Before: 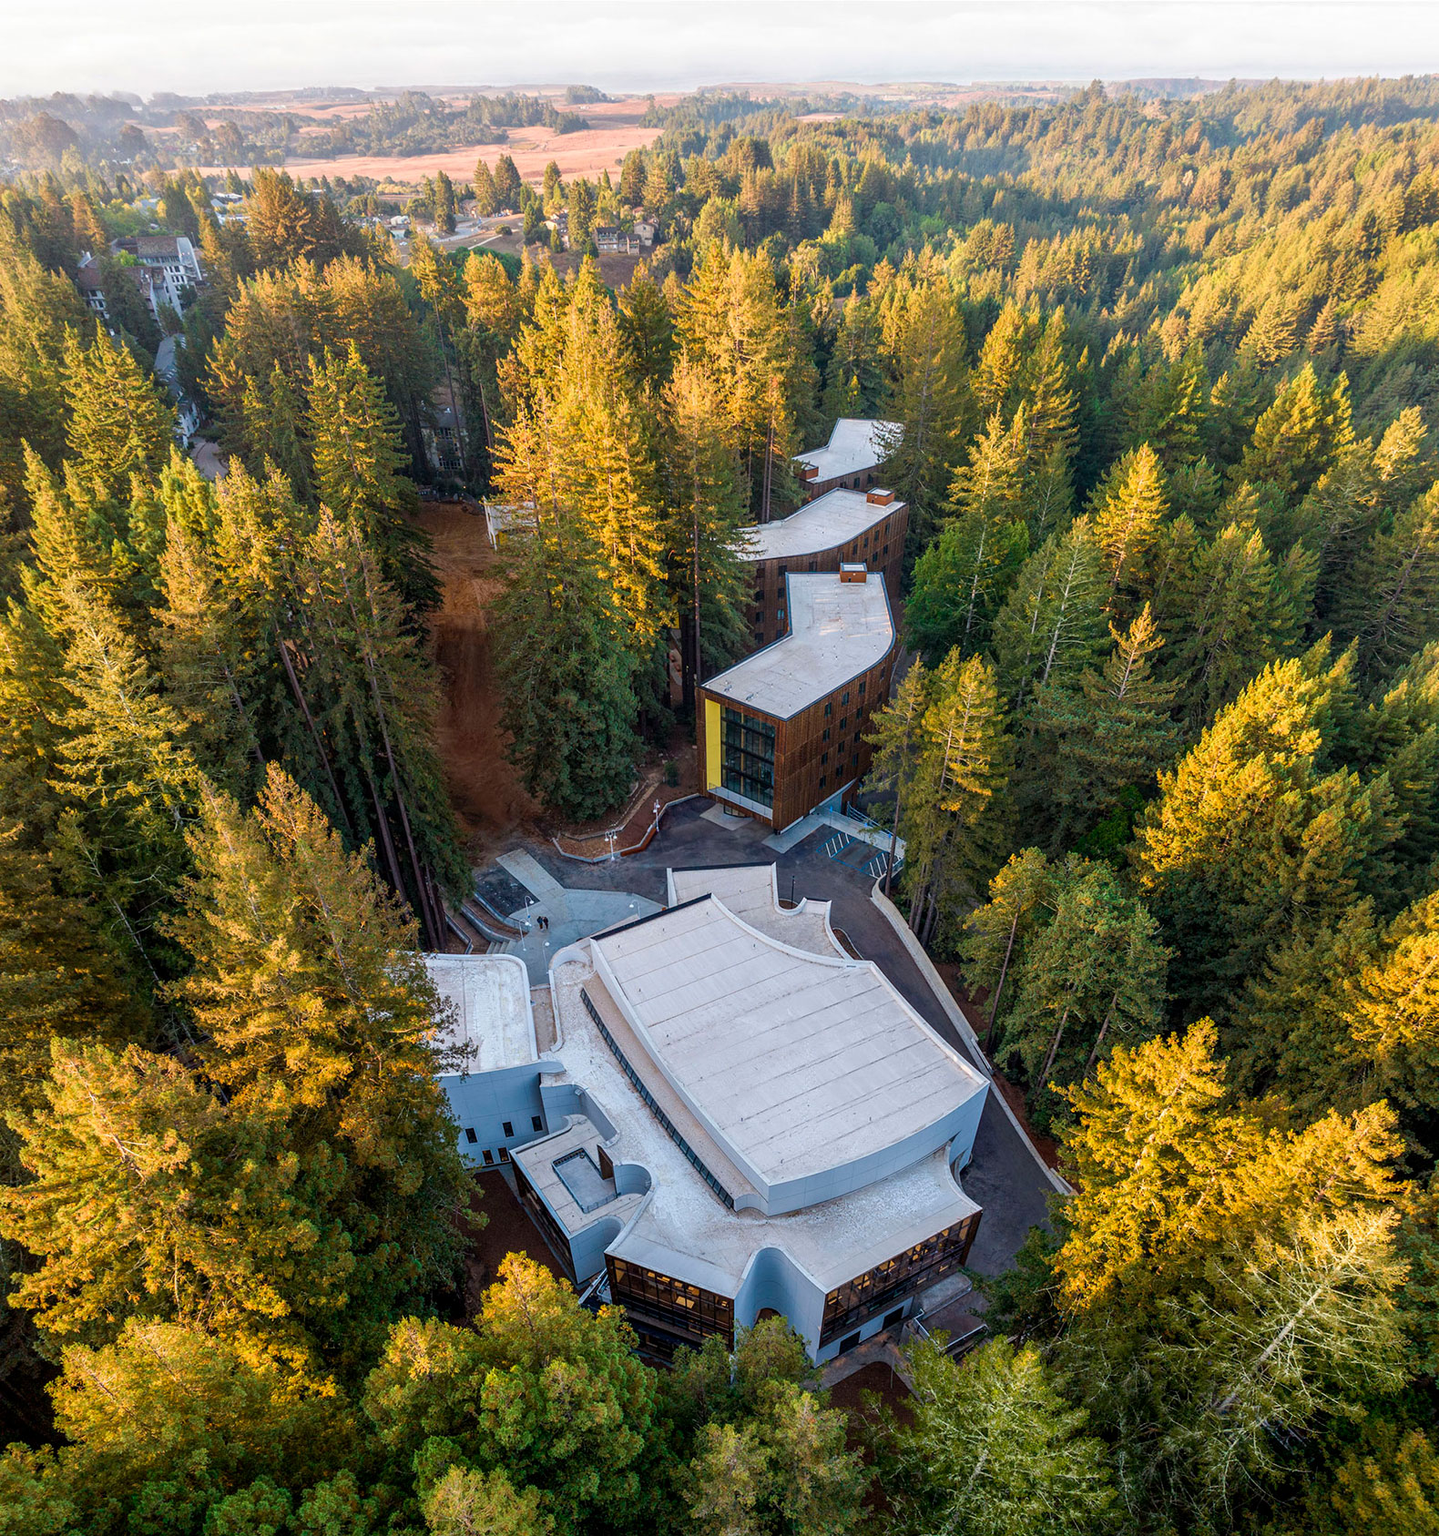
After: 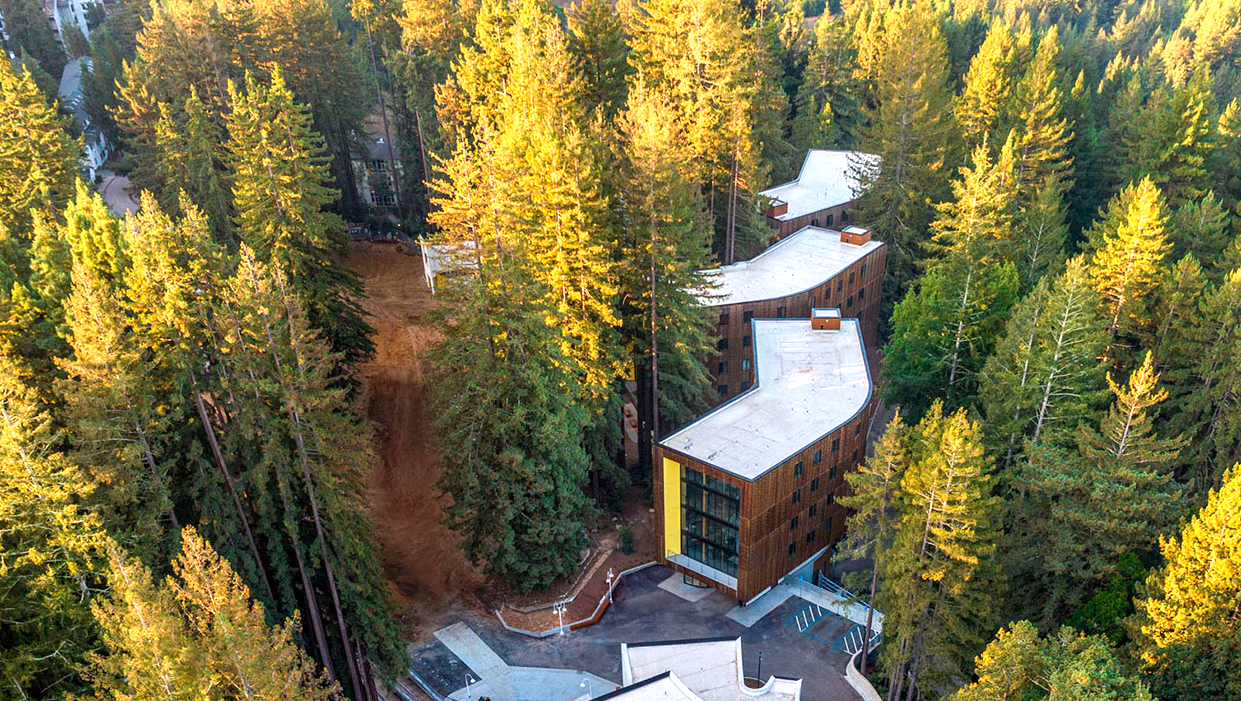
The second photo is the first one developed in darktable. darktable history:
crop: left 7.036%, top 18.398%, right 14.379%, bottom 40.043%
exposure: exposure 0.77 EV, compensate highlight preservation false
